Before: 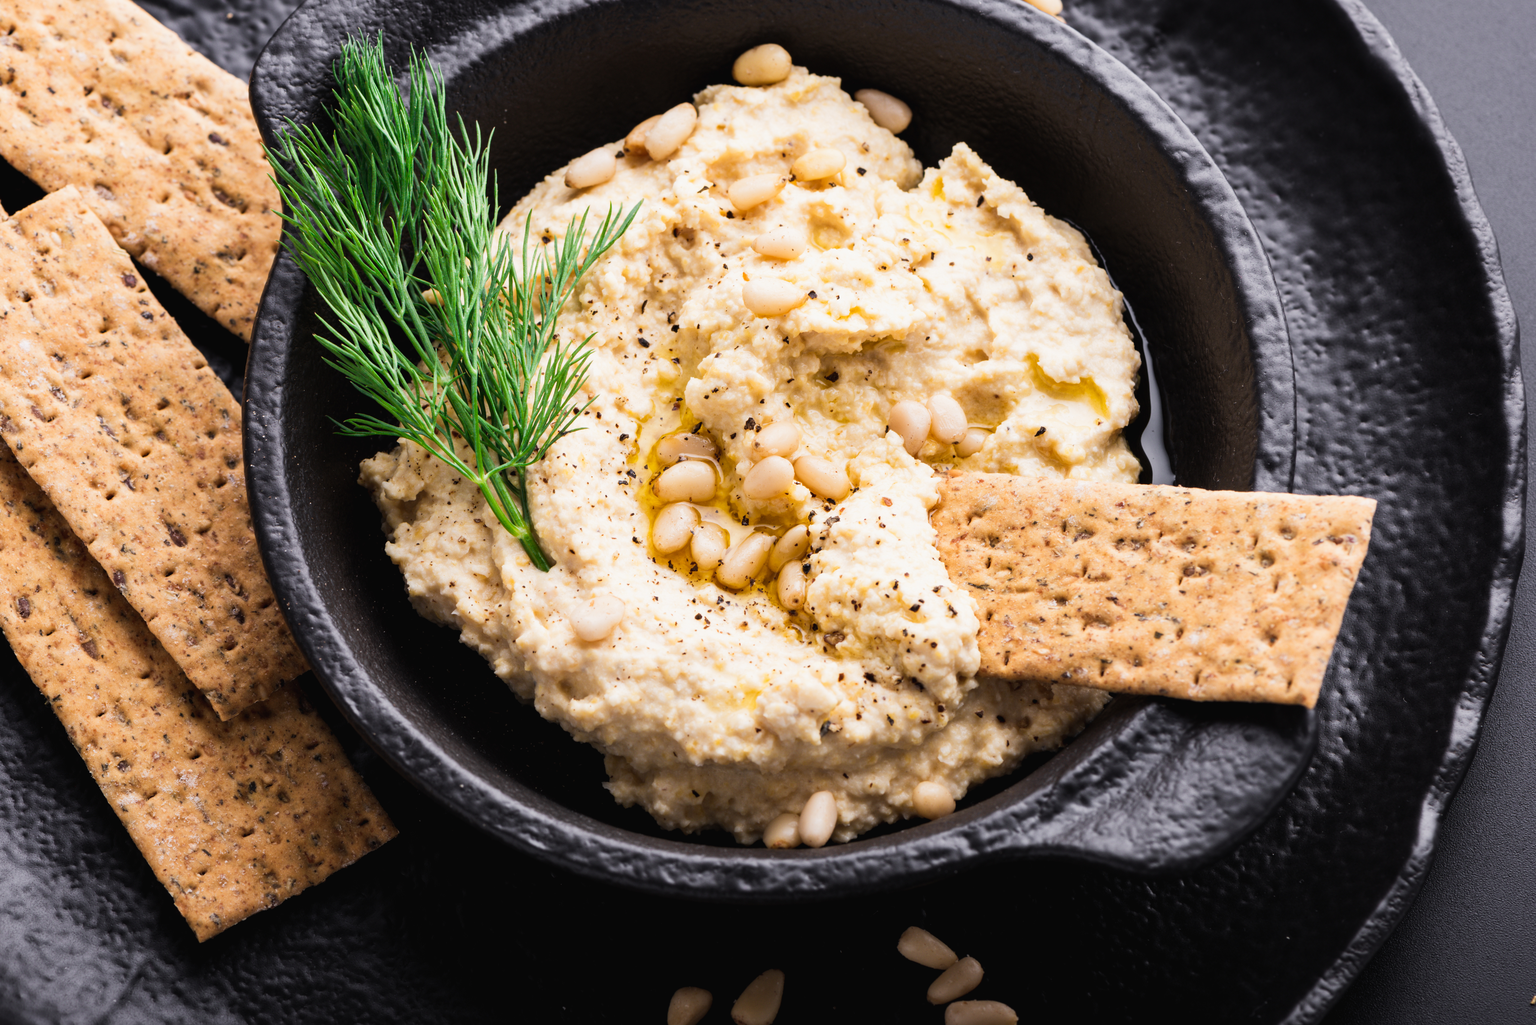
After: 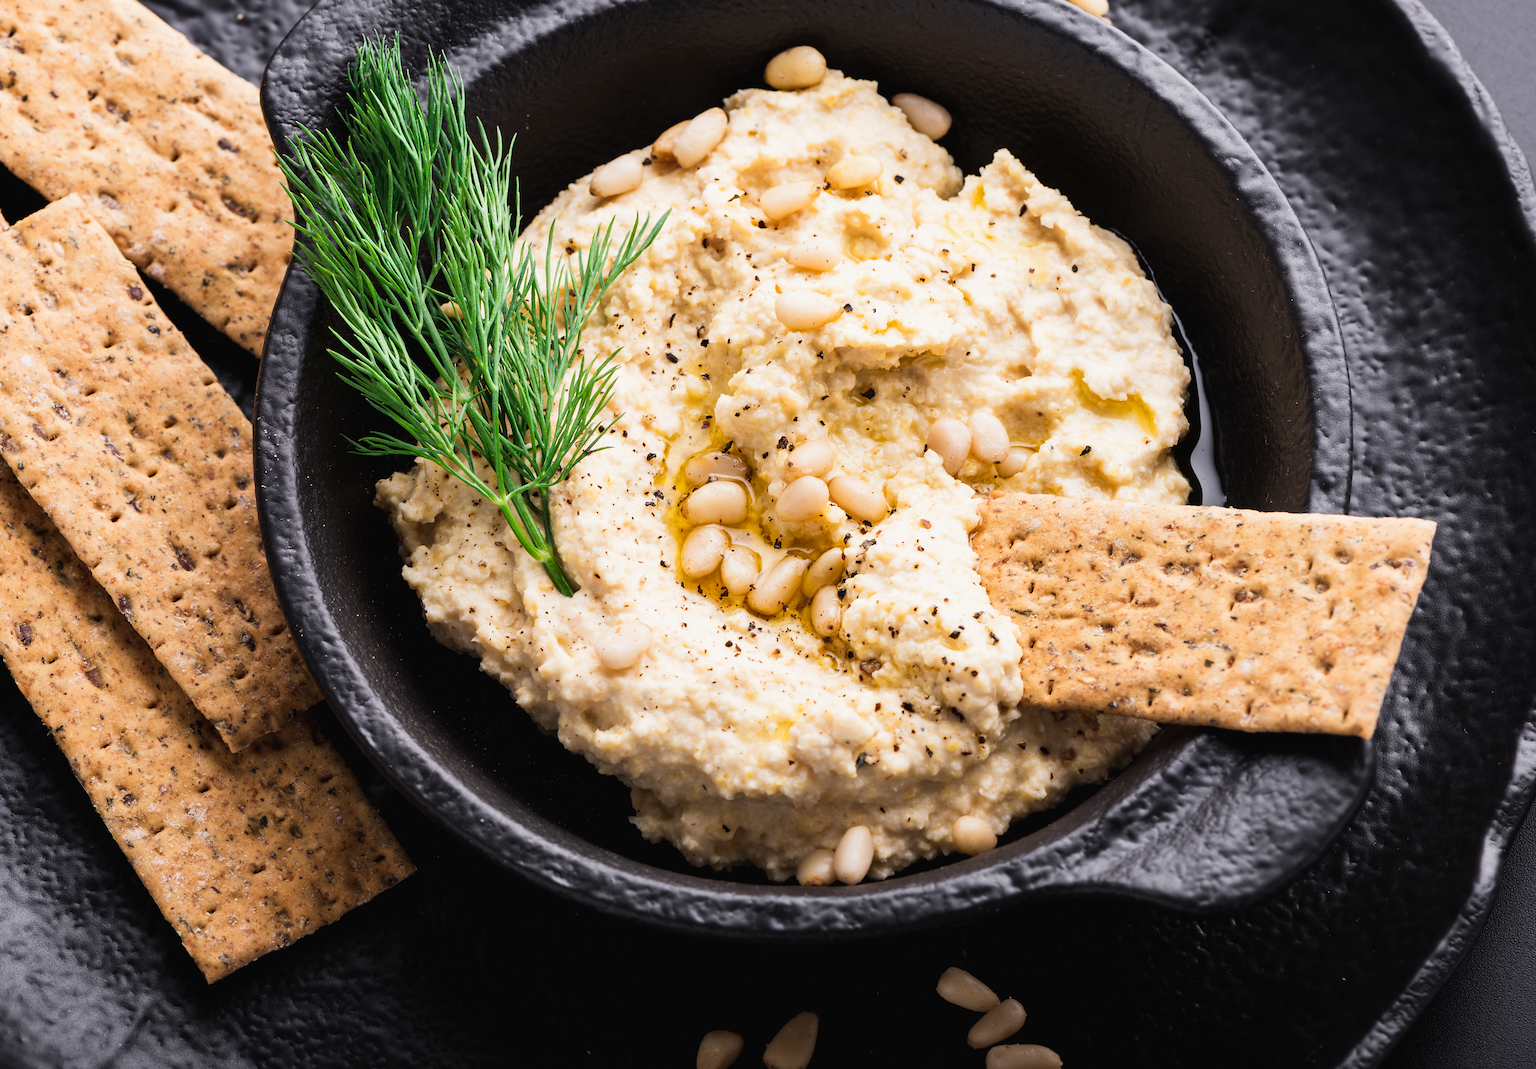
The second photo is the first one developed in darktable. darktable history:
sharpen: on, module defaults
crop: right 4.126%, bottom 0.031%
